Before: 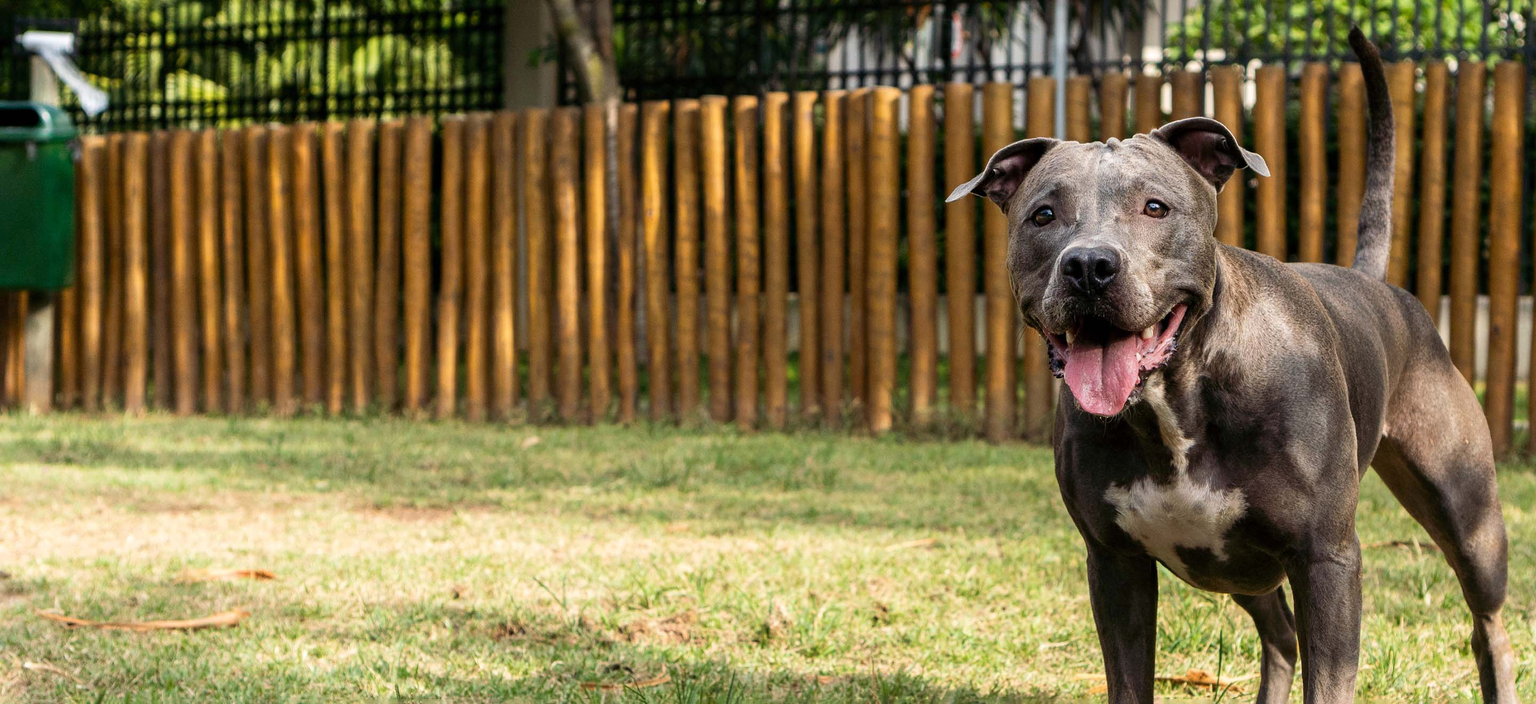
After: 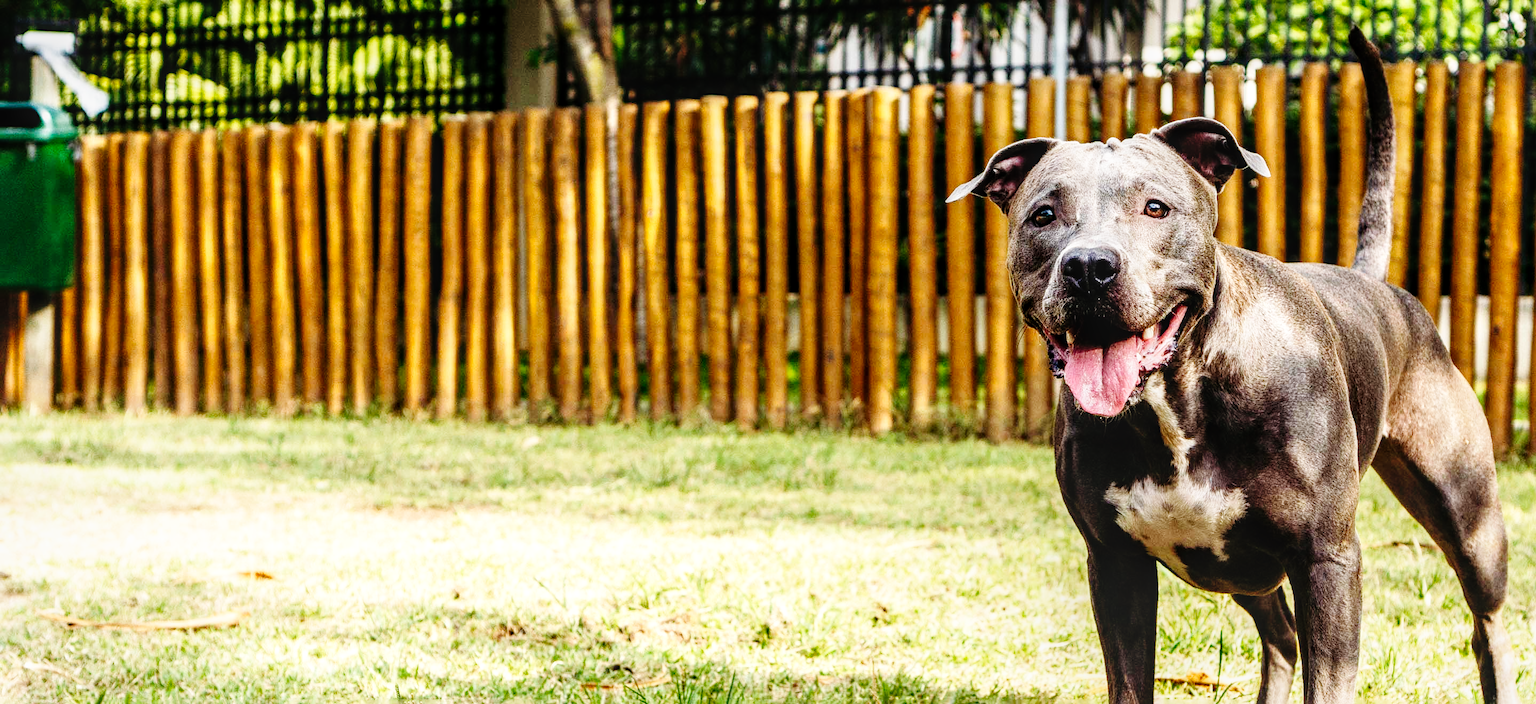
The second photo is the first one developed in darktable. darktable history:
base curve: curves: ch0 [(0, 0) (0, 0) (0.002, 0.001) (0.008, 0.003) (0.019, 0.011) (0.037, 0.037) (0.064, 0.11) (0.102, 0.232) (0.152, 0.379) (0.216, 0.524) (0.296, 0.665) (0.394, 0.789) (0.512, 0.881) (0.651, 0.945) (0.813, 0.986) (1, 1)], preserve colors none
local contrast: on, module defaults
